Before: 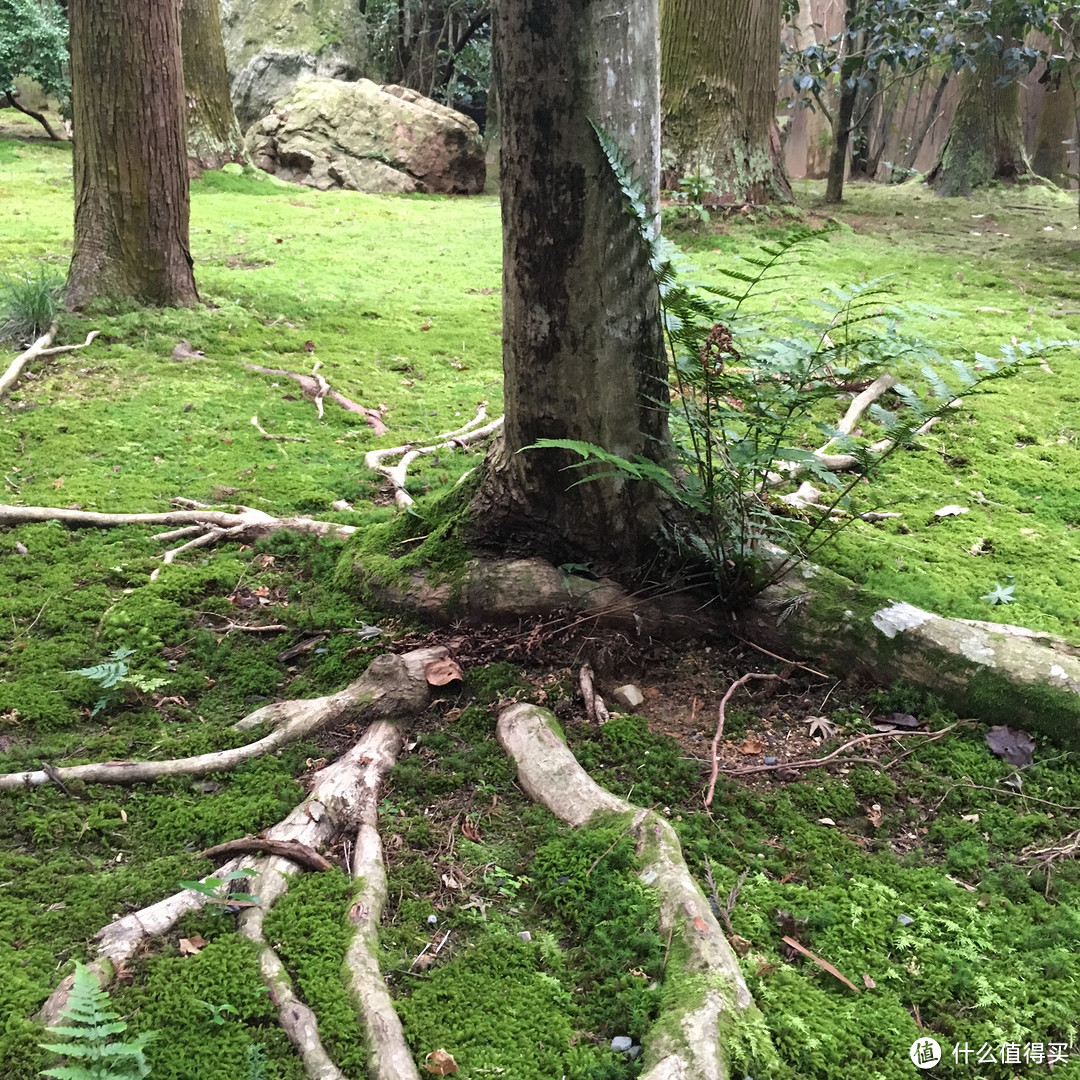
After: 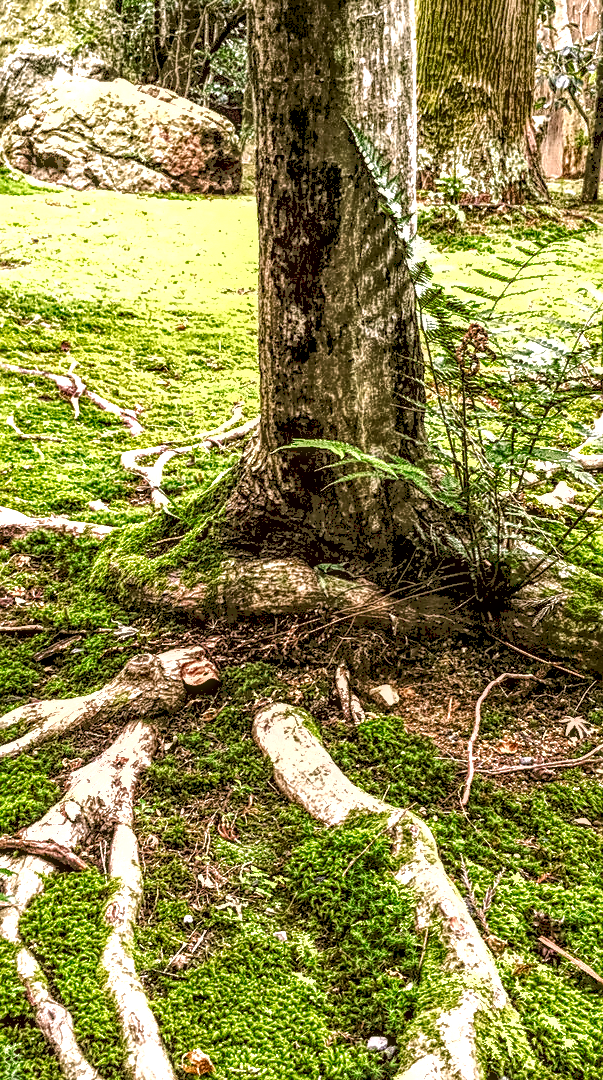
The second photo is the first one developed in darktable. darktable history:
local contrast: highlights 1%, shadows 7%, detail 298%, midtone range 0.297
tone curve: curves: ch0 [(0, 0) (0.003, 0.112) (0.011, 0.115) (0.025, 0.111) (0.044, 0.114) (0.069, 0.126) (0.1, 0.144) (0.136, 0.164) (0.177, 0.196) (0.224, 0.249) (0.277, 0.316) (0.335, 0.401) (0.399, 0.487) (0.468, 0.571) (0.543, 0.647) (0.623, 0.728) (0.709, 0.795) (0.801, 0.866) (0.898, 0.933) (1, 1)], preserve colors none
sharpen: on, module defaults
crop and rotate: left 22.626%, right 21.45%
color balance rgb: perceptual saturation grading › global saturation -0.029%, perceptual brilliance grading › global brilliance 15.764%, perceptual brilliance grading › shadows -34.608%
contrast equalizer: y [[0.6 ×6], [0.55 ×6], [0 ×6], [0 ×6], [0 ×6]]
color correction: highlights a* 8.31, highlights b* 15.68, shadows a* -0.351, shadows b* 26.48
contrast brightness saturation: contrast 0.04, saturation 0.151
